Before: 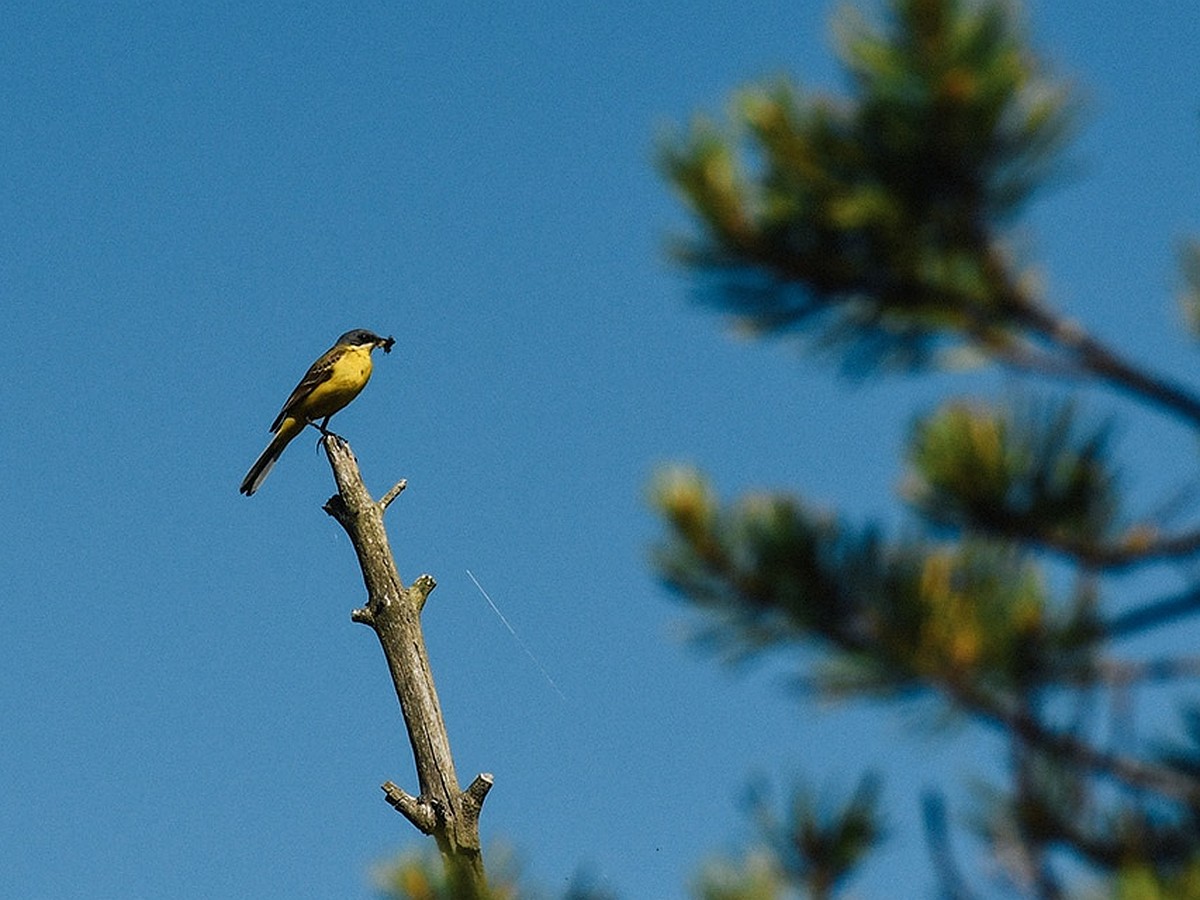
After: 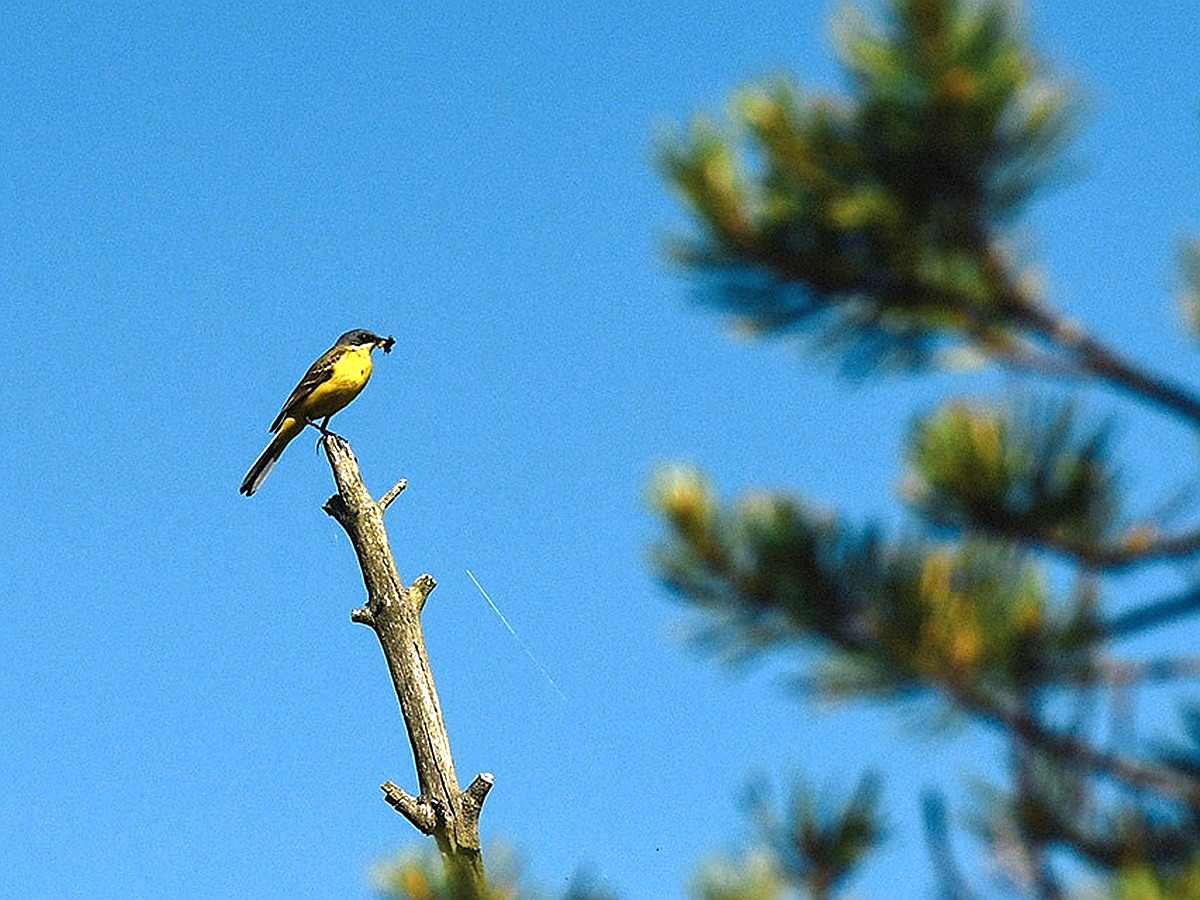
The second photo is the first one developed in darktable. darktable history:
sharpen: amount 0.494
exposure: black level correction 0, exposure 1.101 EV, compensate exposure bias true, compensate highlight preservation false
base curve: curves: ch0 [(0, 0) (0.74, 0.67) (1, 1)], preserve colors none
